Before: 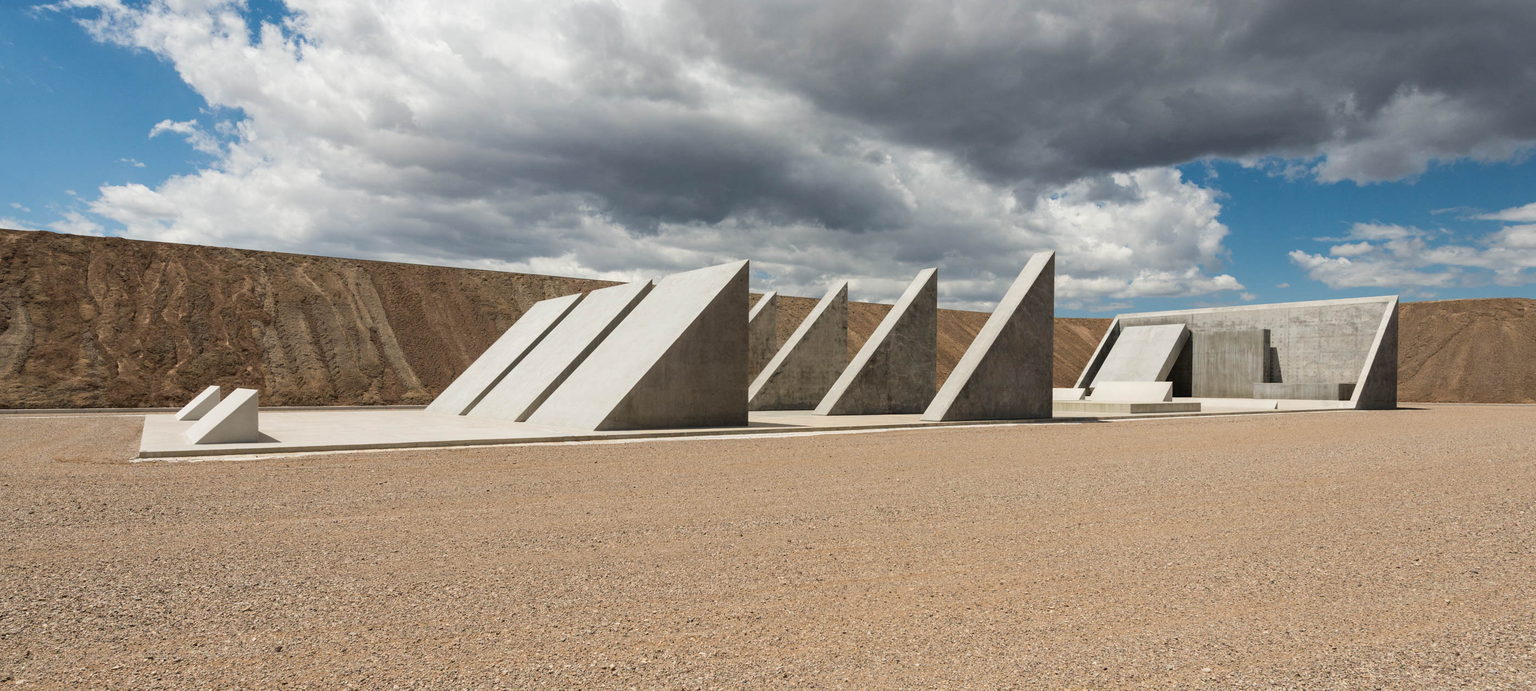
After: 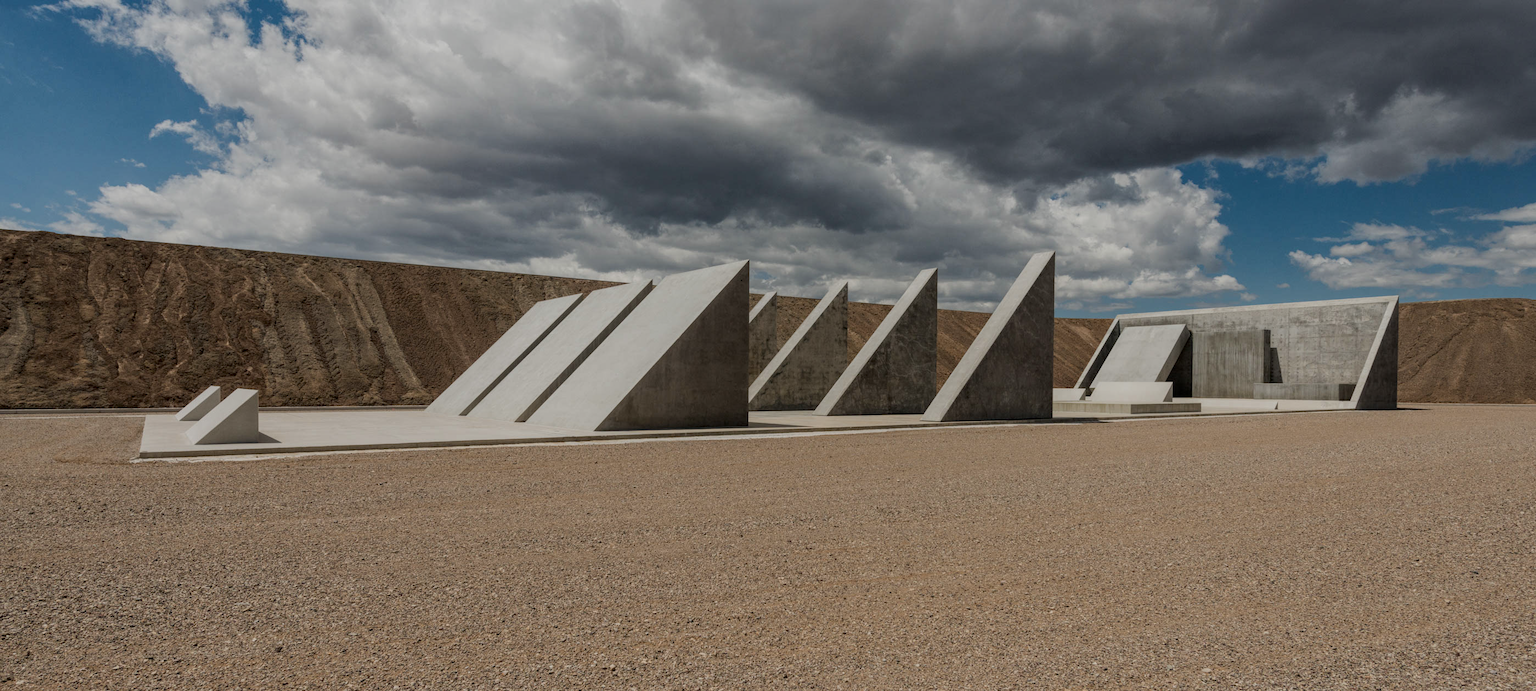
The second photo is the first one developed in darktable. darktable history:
exposure: exposure -0.905 EV, compensate highlight preservation false
local contrast: highlights 96%, shadows 86%, detail 160%, midtone range 0.2
